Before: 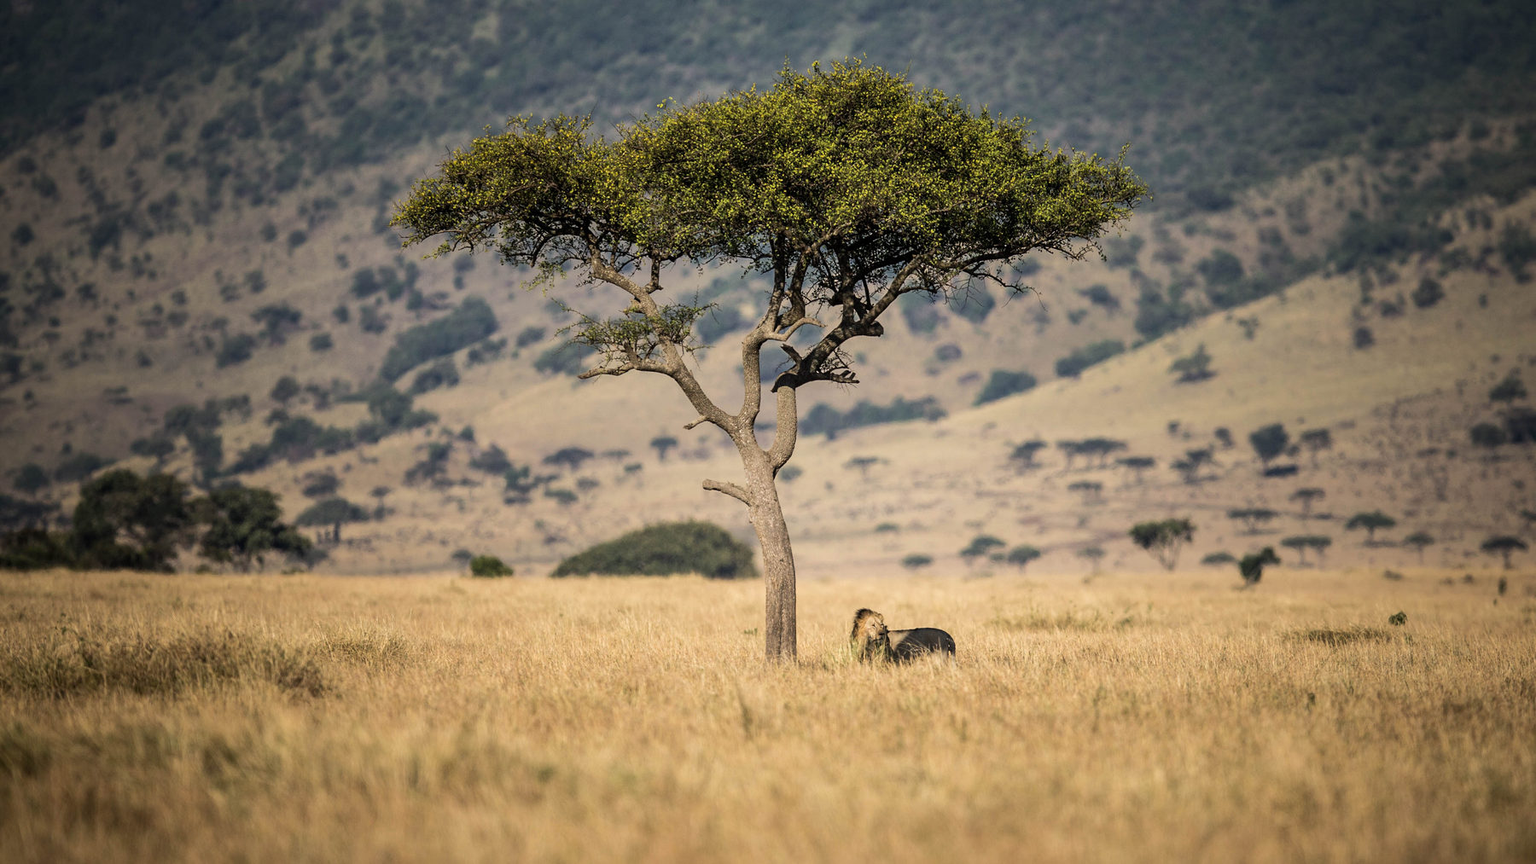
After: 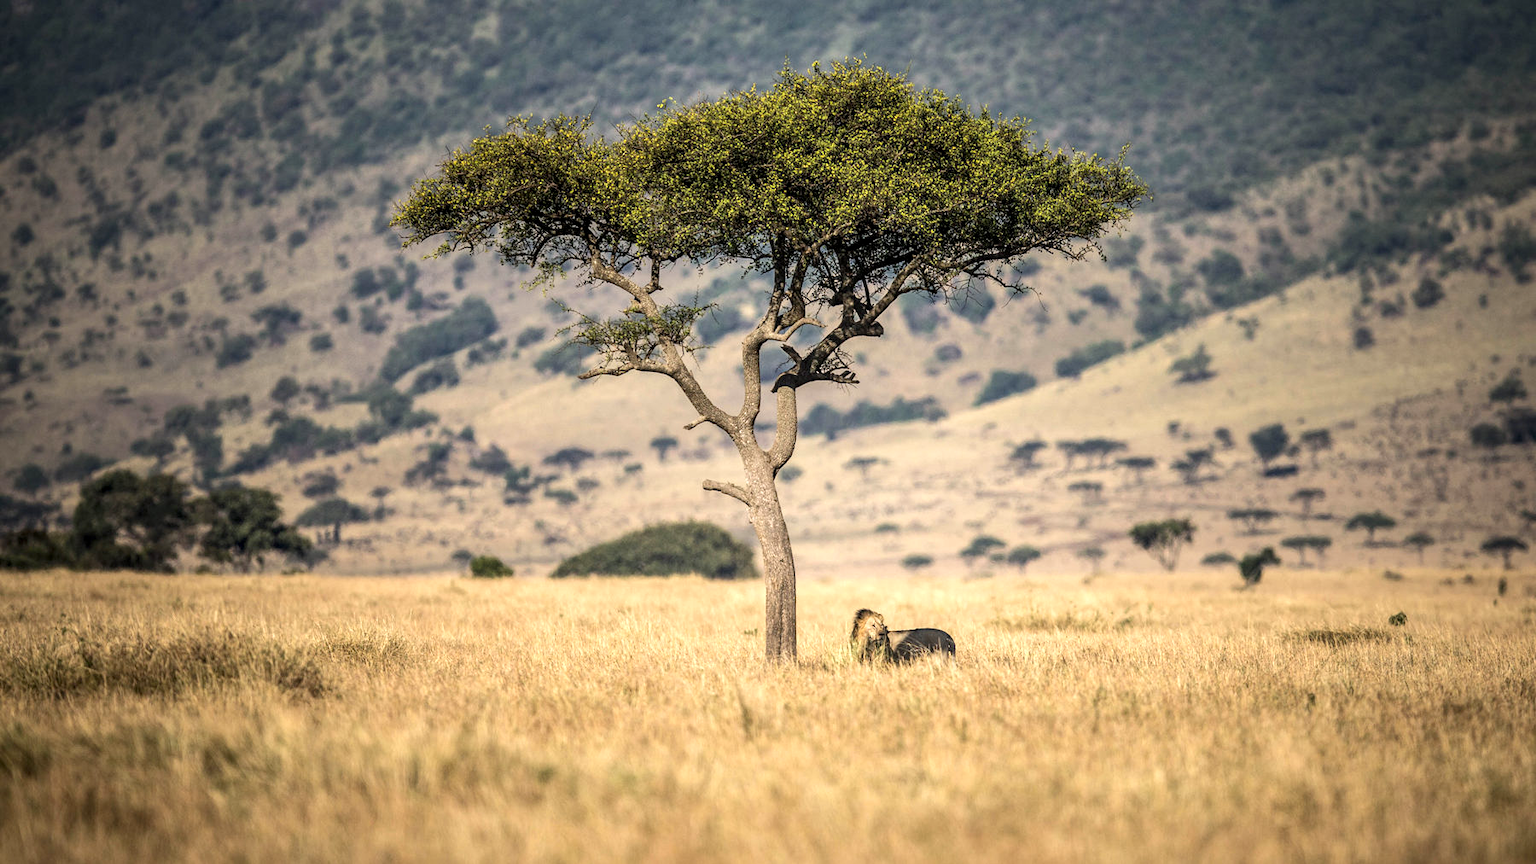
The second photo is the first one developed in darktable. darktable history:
local contrast: on, module defaults
exposure: black level correction 0, exposure 0.5 EV, compensate highlight preservation false
